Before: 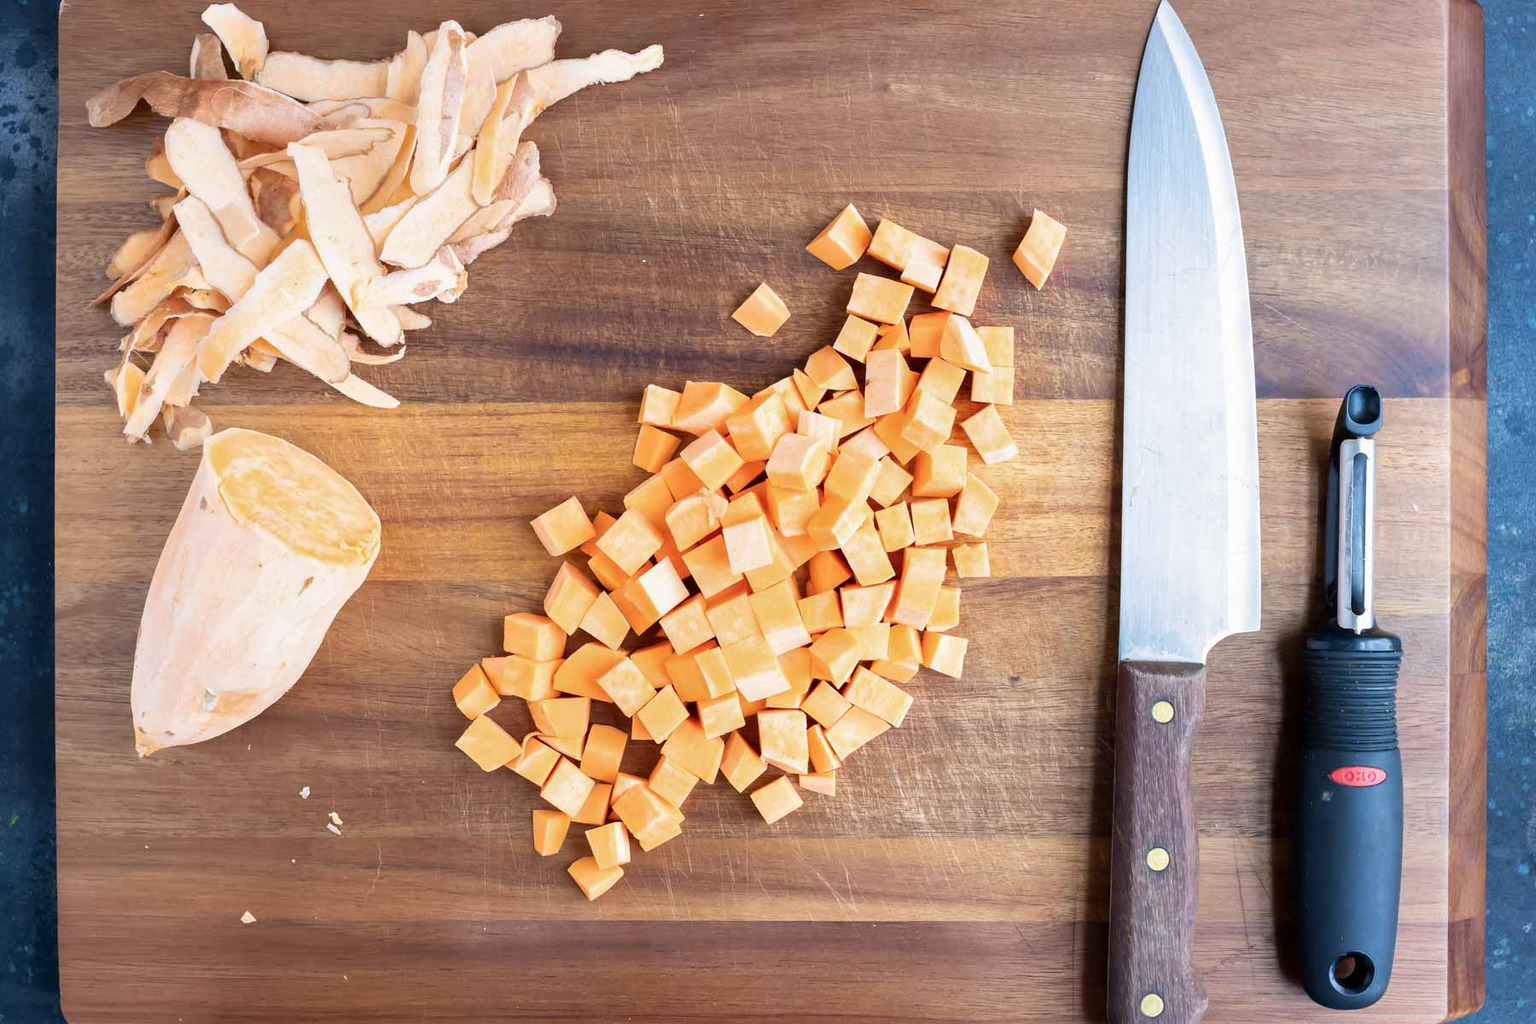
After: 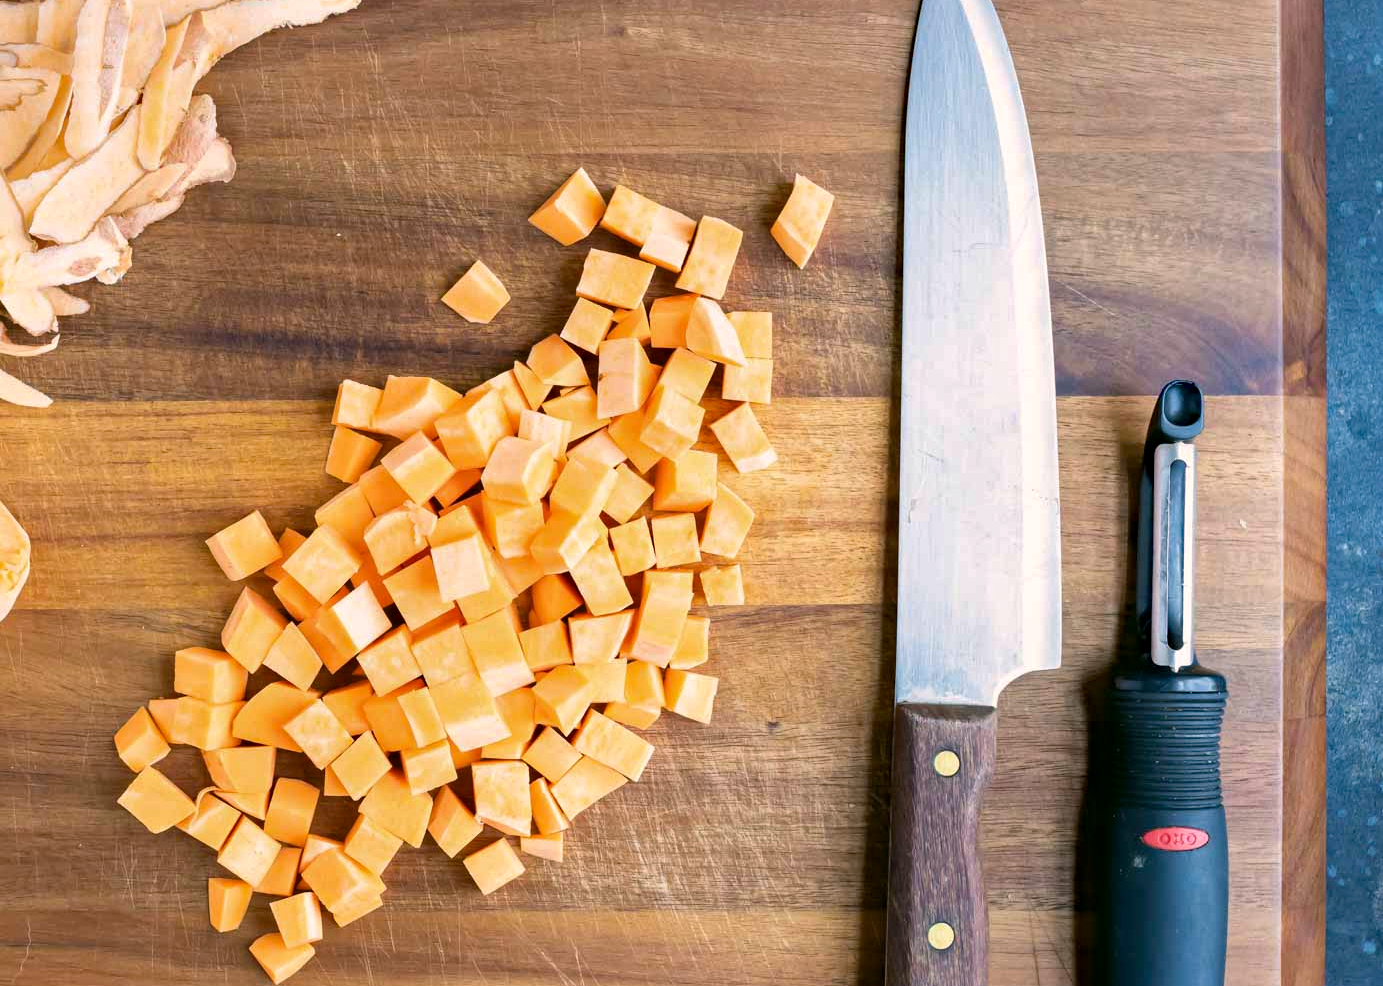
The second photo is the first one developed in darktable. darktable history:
crop: left 23.126%, top 5.919%, bottom 11.832%
color correction: highlights a* 4.62, highlights b* 4.94, shadows a* -6.94, shadows b* 5.01
haze removal: strength 0.304, distance 0.248, compatibility mode true, adaptive false
